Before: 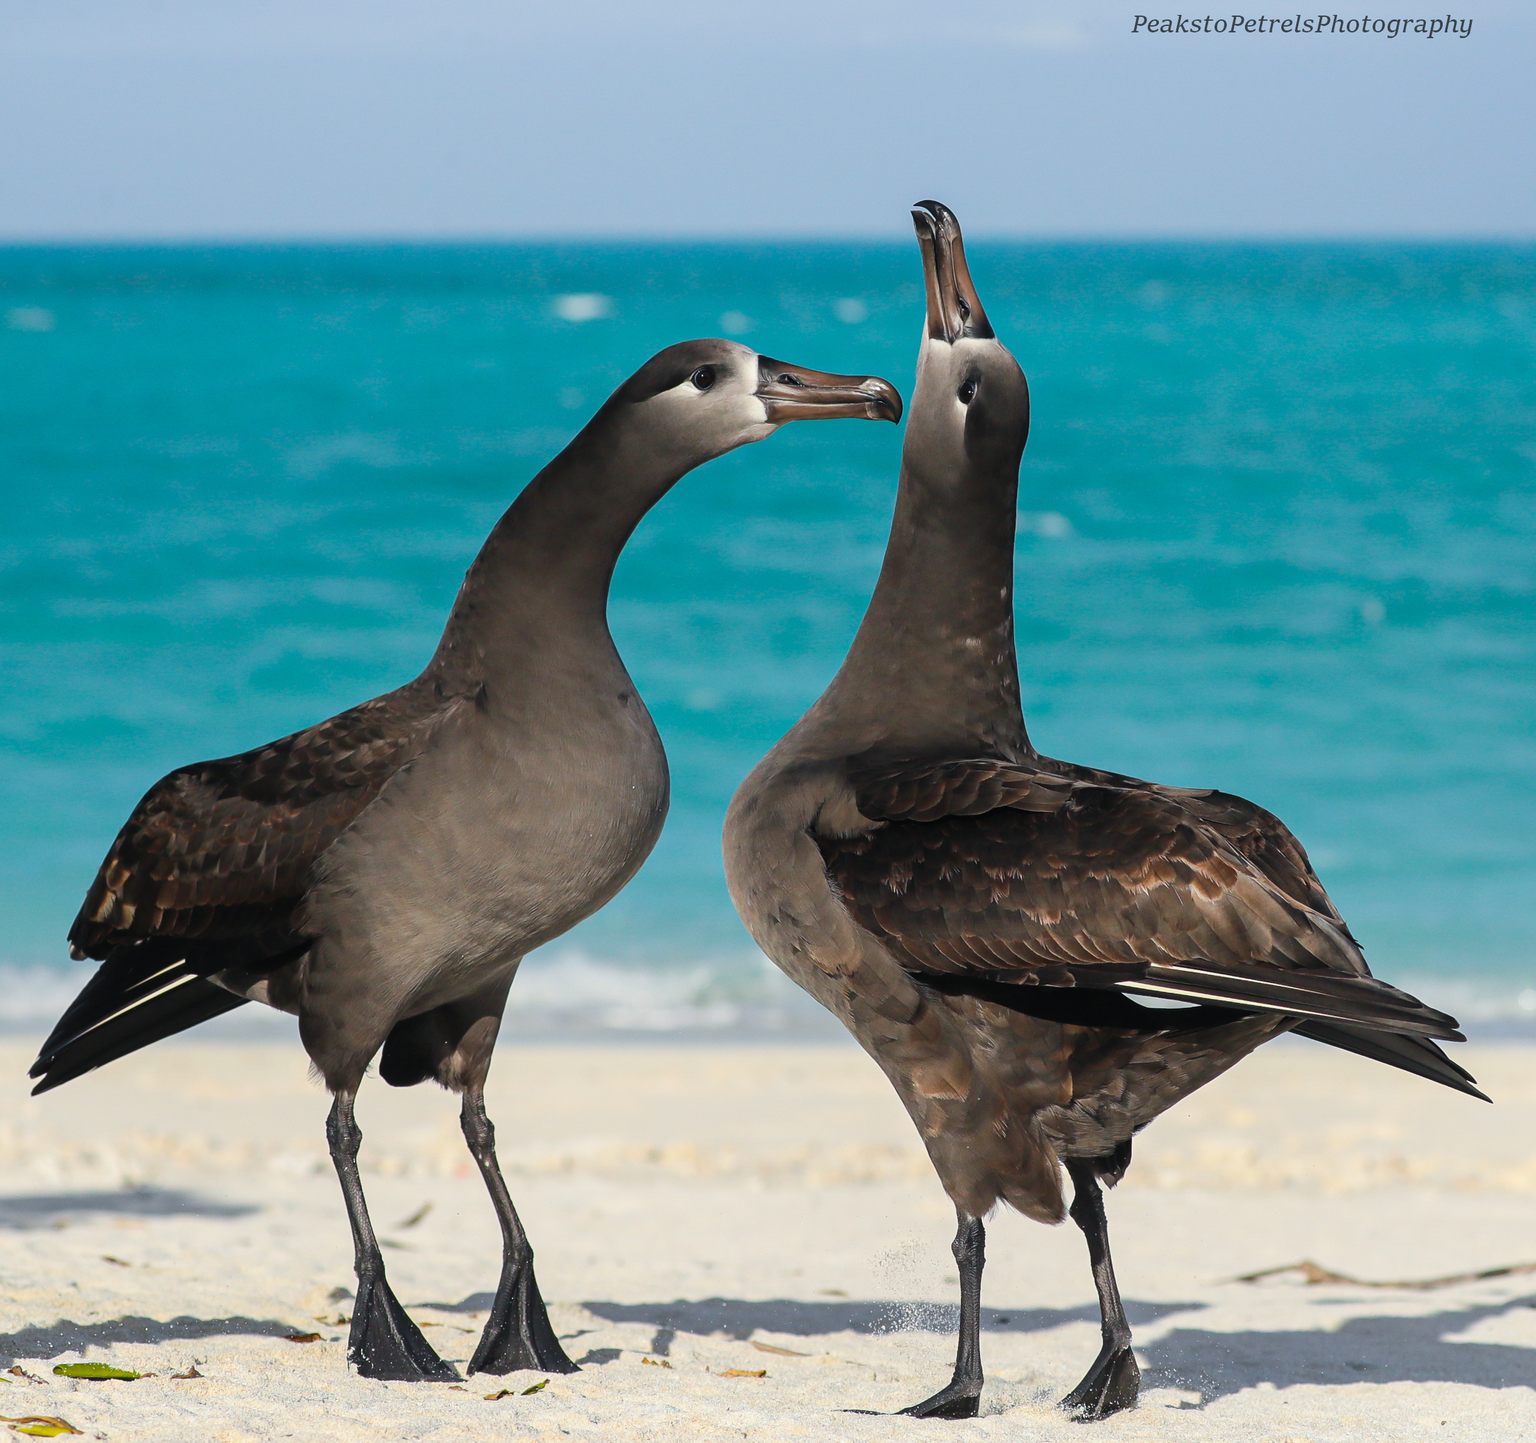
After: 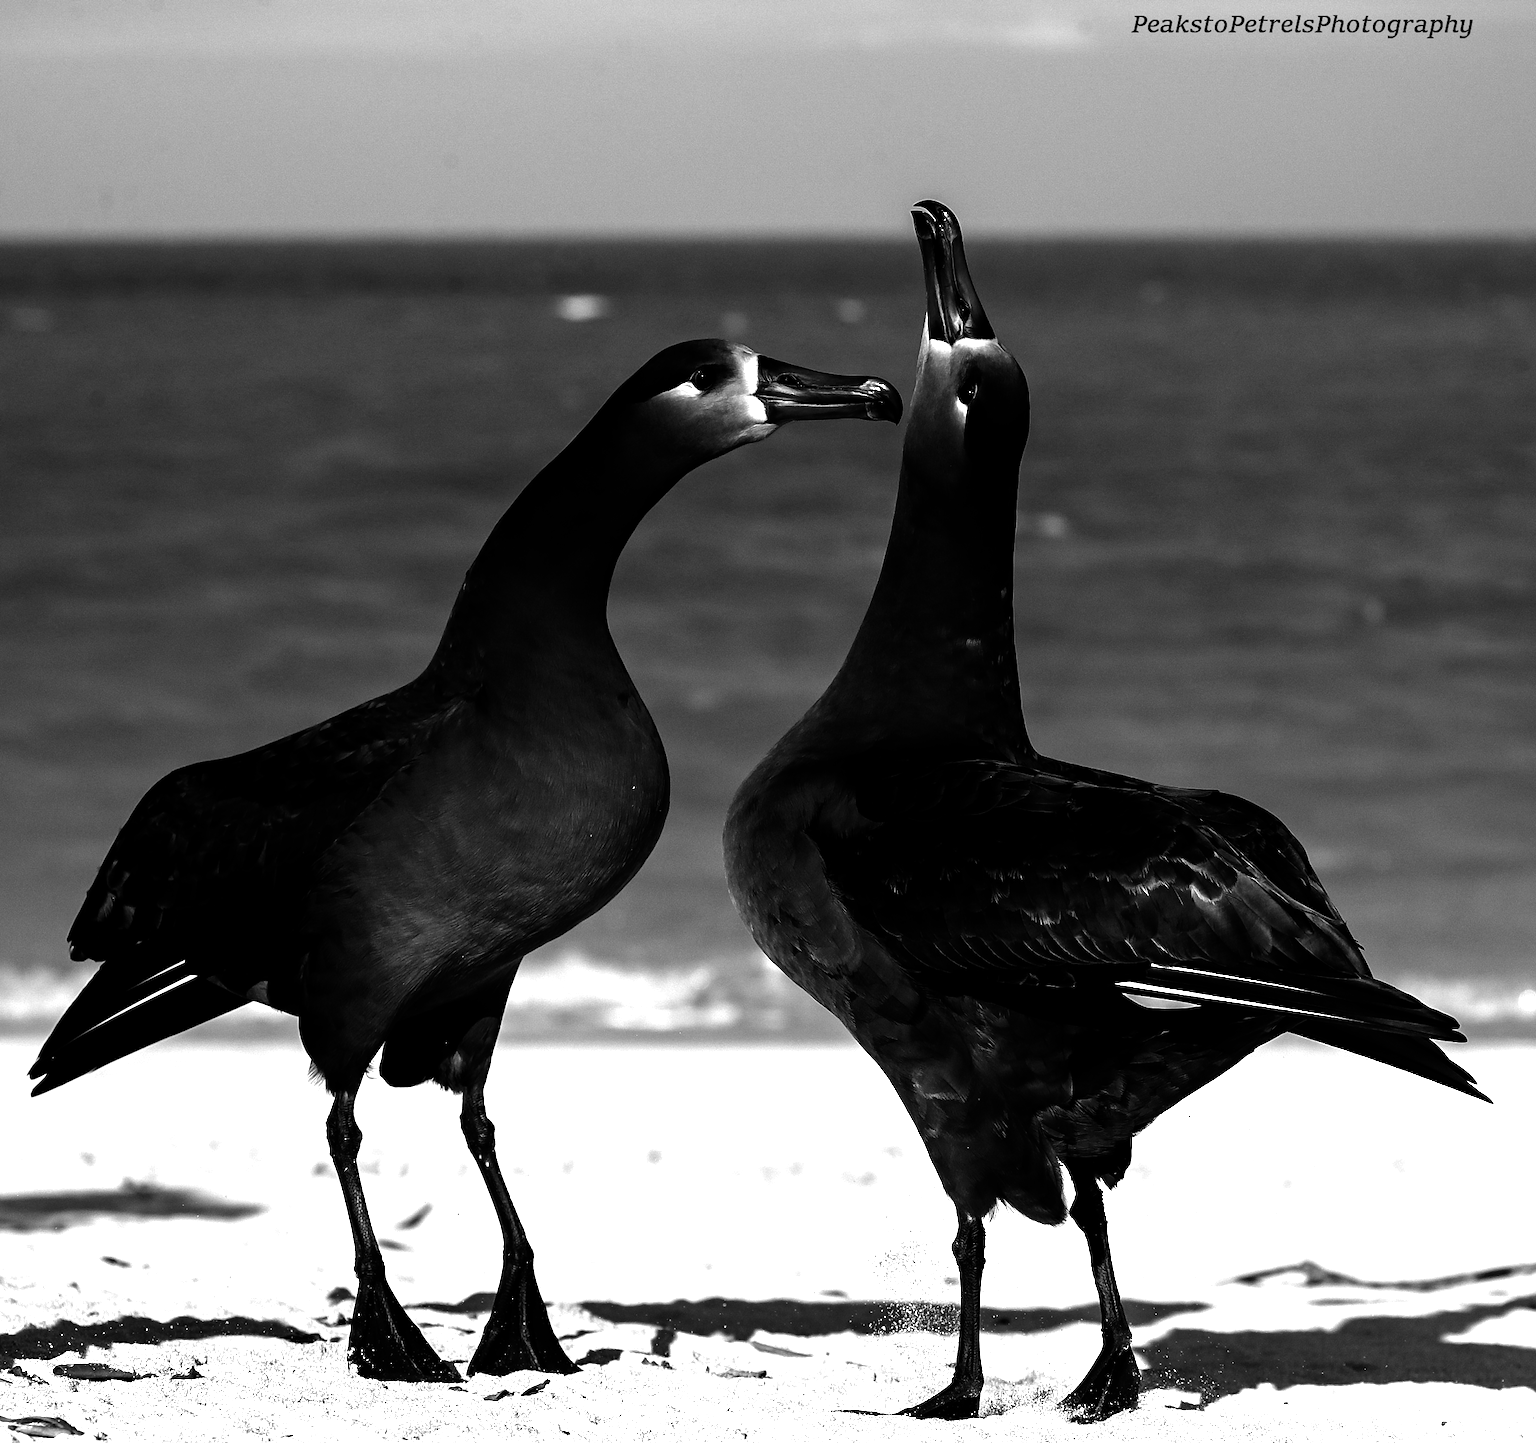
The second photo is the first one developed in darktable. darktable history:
contrast brightness saturation: contrast 0.018, brightness -0.991, saturation -0.993
tone equalizer: -8 EV -0.714 EV, -7 EV -0.738 EV, -6 EV -0.563 EV, -5 EV -0.399 EV, -3 EV 0.39 EV, -2 EV 0.6 EV, -1 EV 0.685 EV, +0 EV 0.732 EV, edges refinement/feathering 500, mask exposure compensation -1.57 EV, preserve details no
color zones: curves: ch0 [(0, 0.613) (0.01, 0.613) (0.245, 0.448) (0.498, 0.529) (0.642, 0.665) (0.879, 0.777) (0.99, 0.613)]; ch1 [(0, 0) (0.143, 0) (0.286, 0) (0.429, 0) (0.571, 0) (0.714, 0) (0.857, 0)]
